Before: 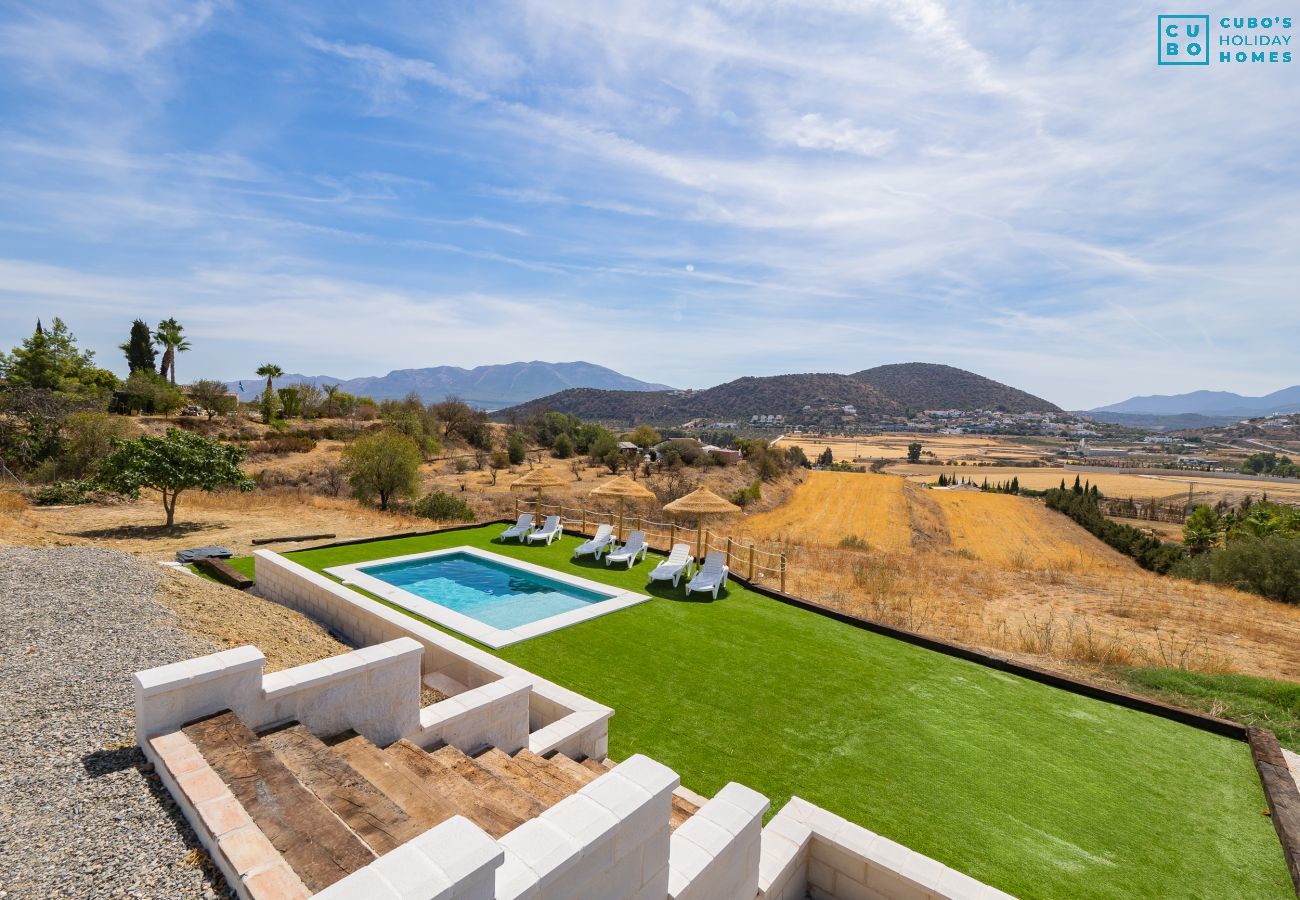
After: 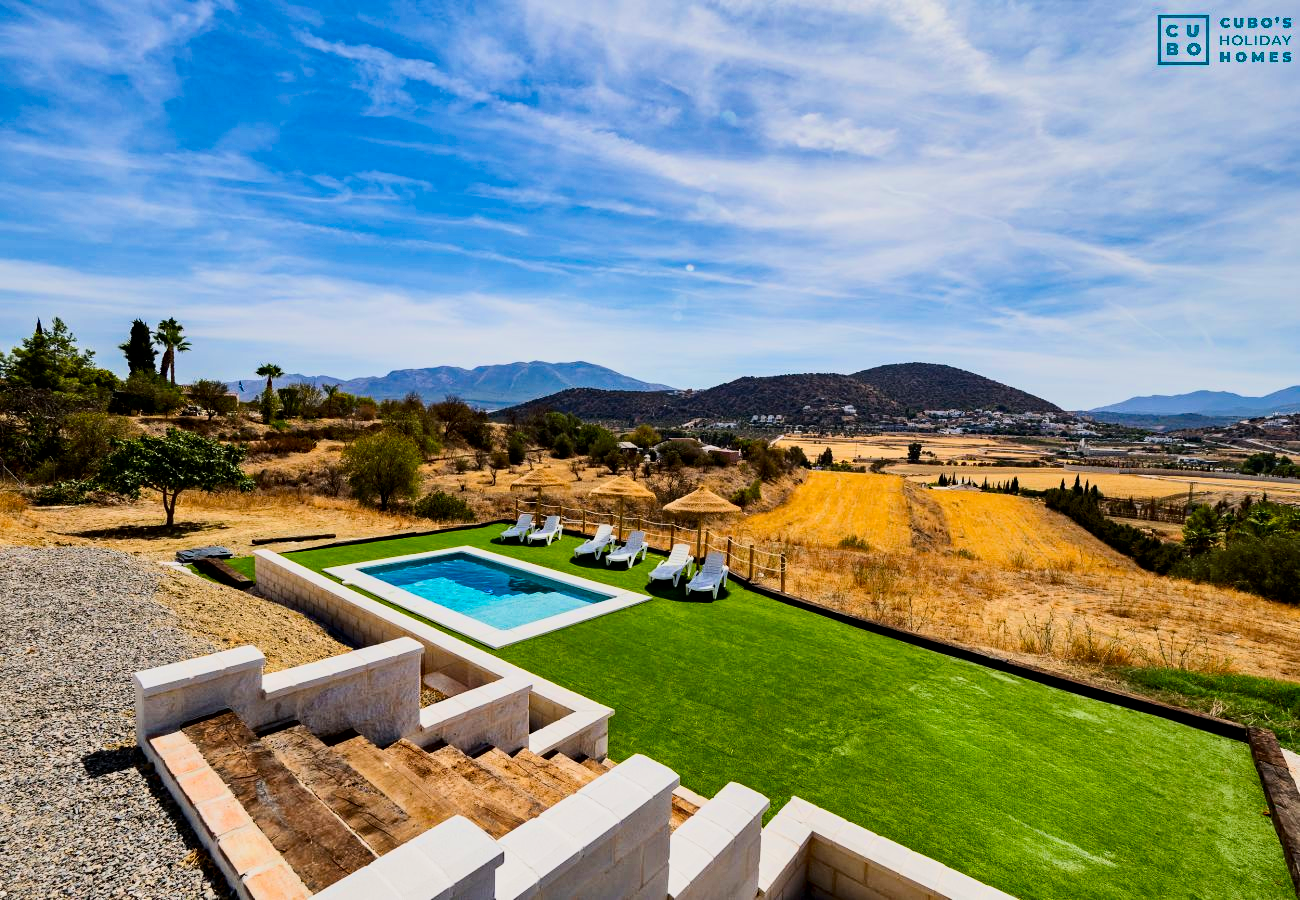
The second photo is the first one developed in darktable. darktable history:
filmic rgb: black relative exposure -7.75 EV, white relative exposure 4.4 EV, threshold 3 EV, hardness 3.76, latitude 50%, contrast 1.1, color science v5 (2021), contrast in shadows safe, contrast in highlights safe, enable highlight reconstruction true
tone curve: curves: ch0 [(0, 0) (0.251, 0.254) (0.689, 0.733) (1, 1)]
contrast brightness saturation: contrast 0.21, brightness -0.11, saturation 0.21
shadows and highlights: shadows 22.7, highlights -48.71, soften with gaussian
haze removal: strength 0.42, compatibility mode true, adaptive false
